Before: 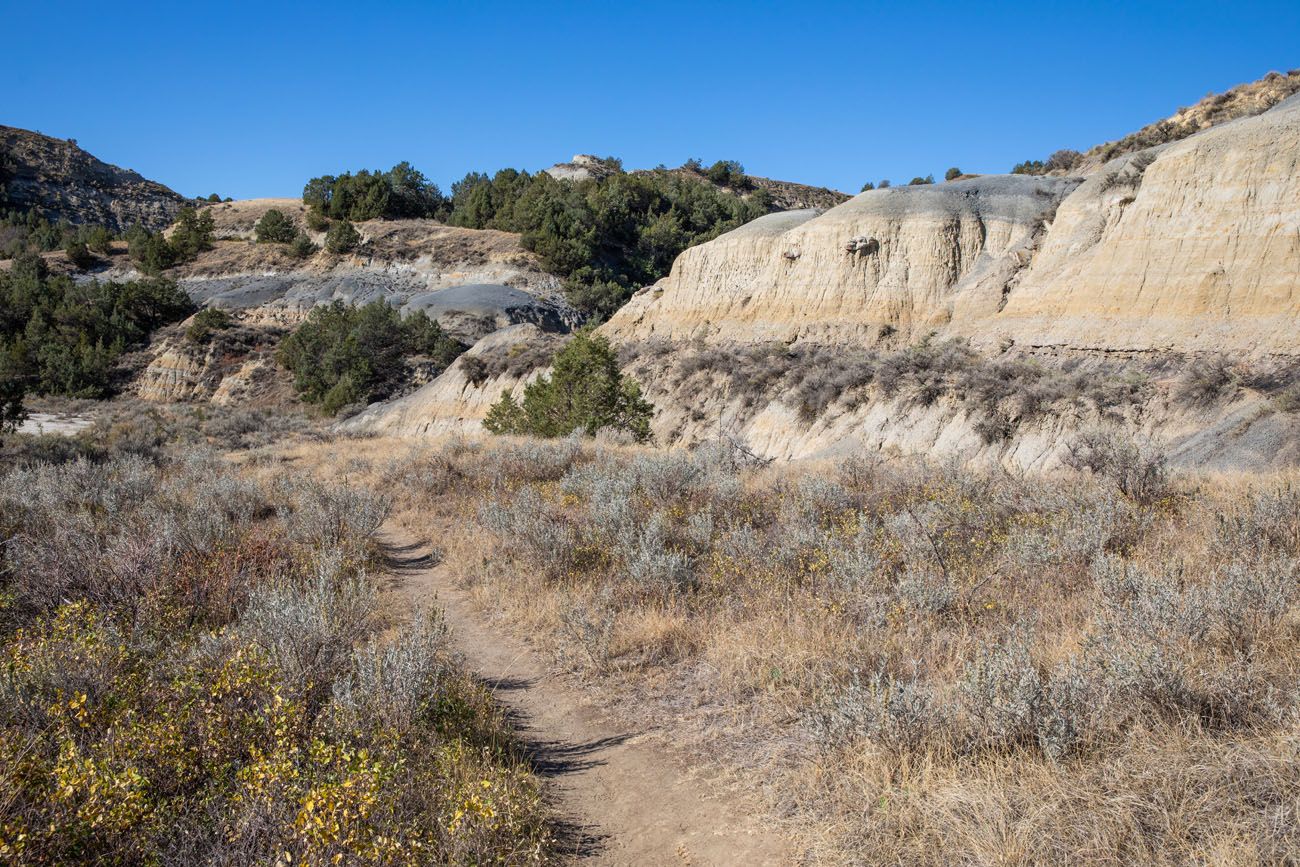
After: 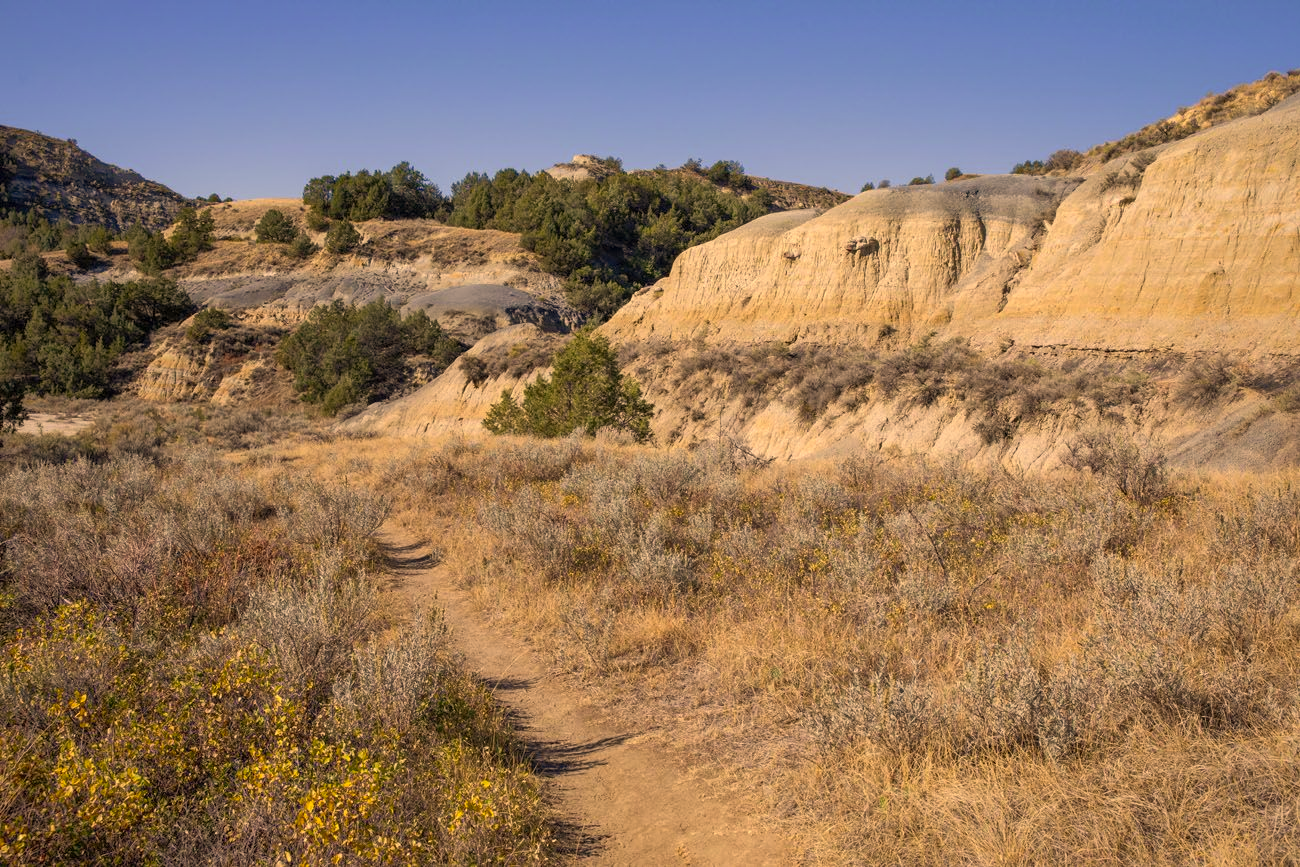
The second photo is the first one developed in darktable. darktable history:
color correction: highlights a* 14.99, highlights b* 32.22
shadows and highlights: on, module defaults
